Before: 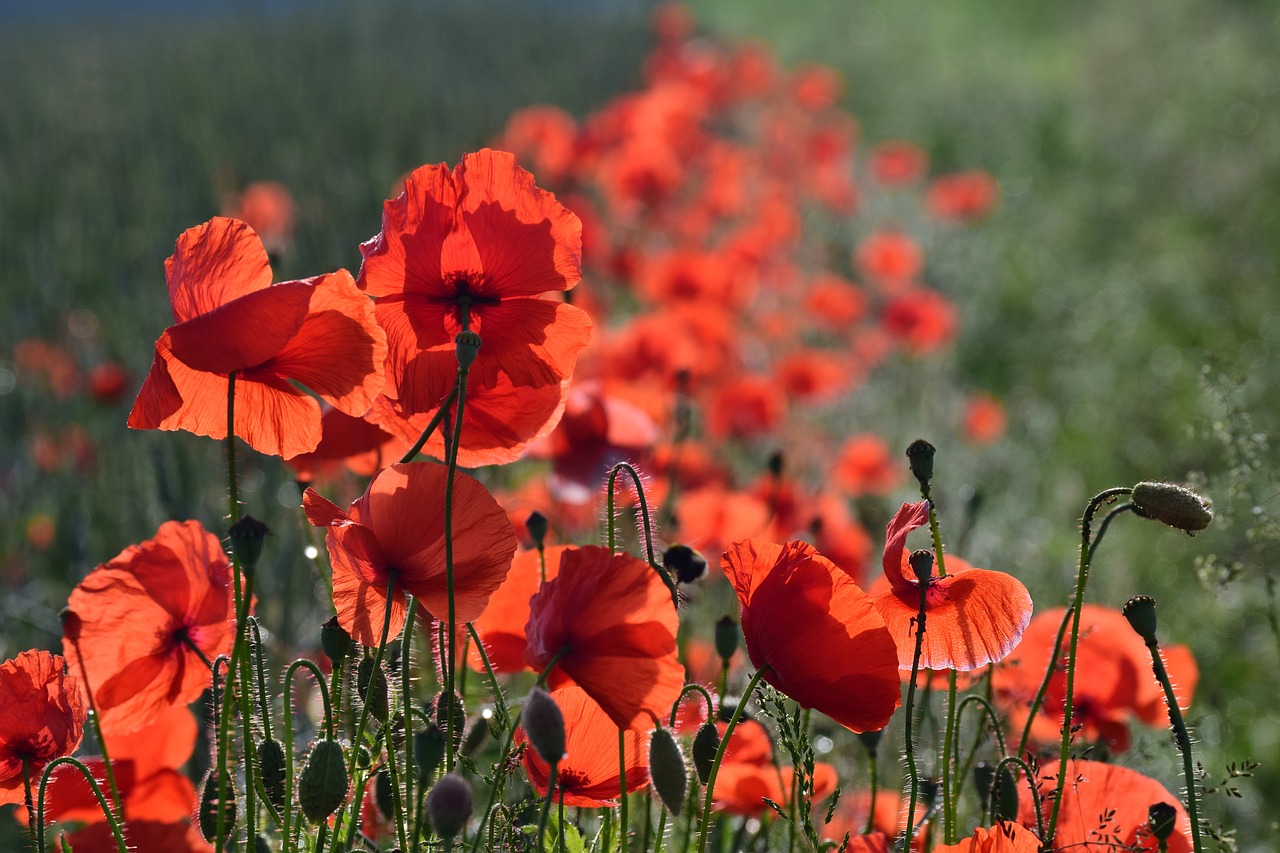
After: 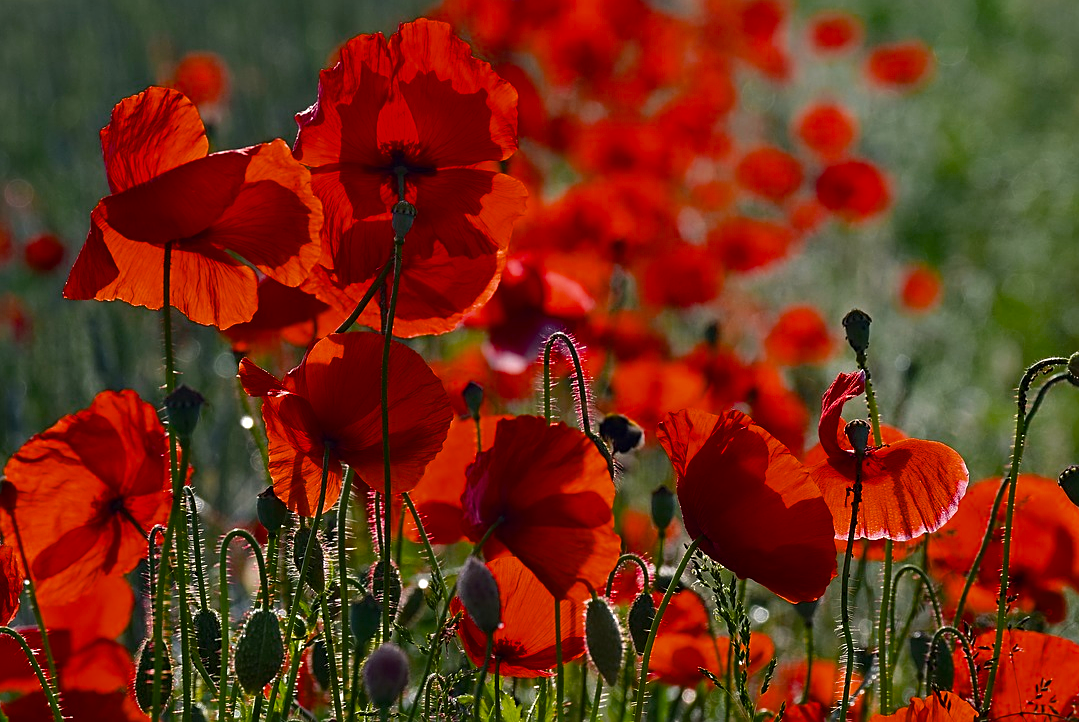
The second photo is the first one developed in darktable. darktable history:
exposure: compensate exposure bias true, compensate highlight preservation false
sharpen: on, module defaults
color balance rgb: highlights gain › chroma 1.071%, highlights gain › hue 70.19°, perceptual saturation grading › global saturation 30.051%, saturation formula JzAzBz (2021)
crop and rotate: left 5.021%, top 15.313%, right 10.662%
